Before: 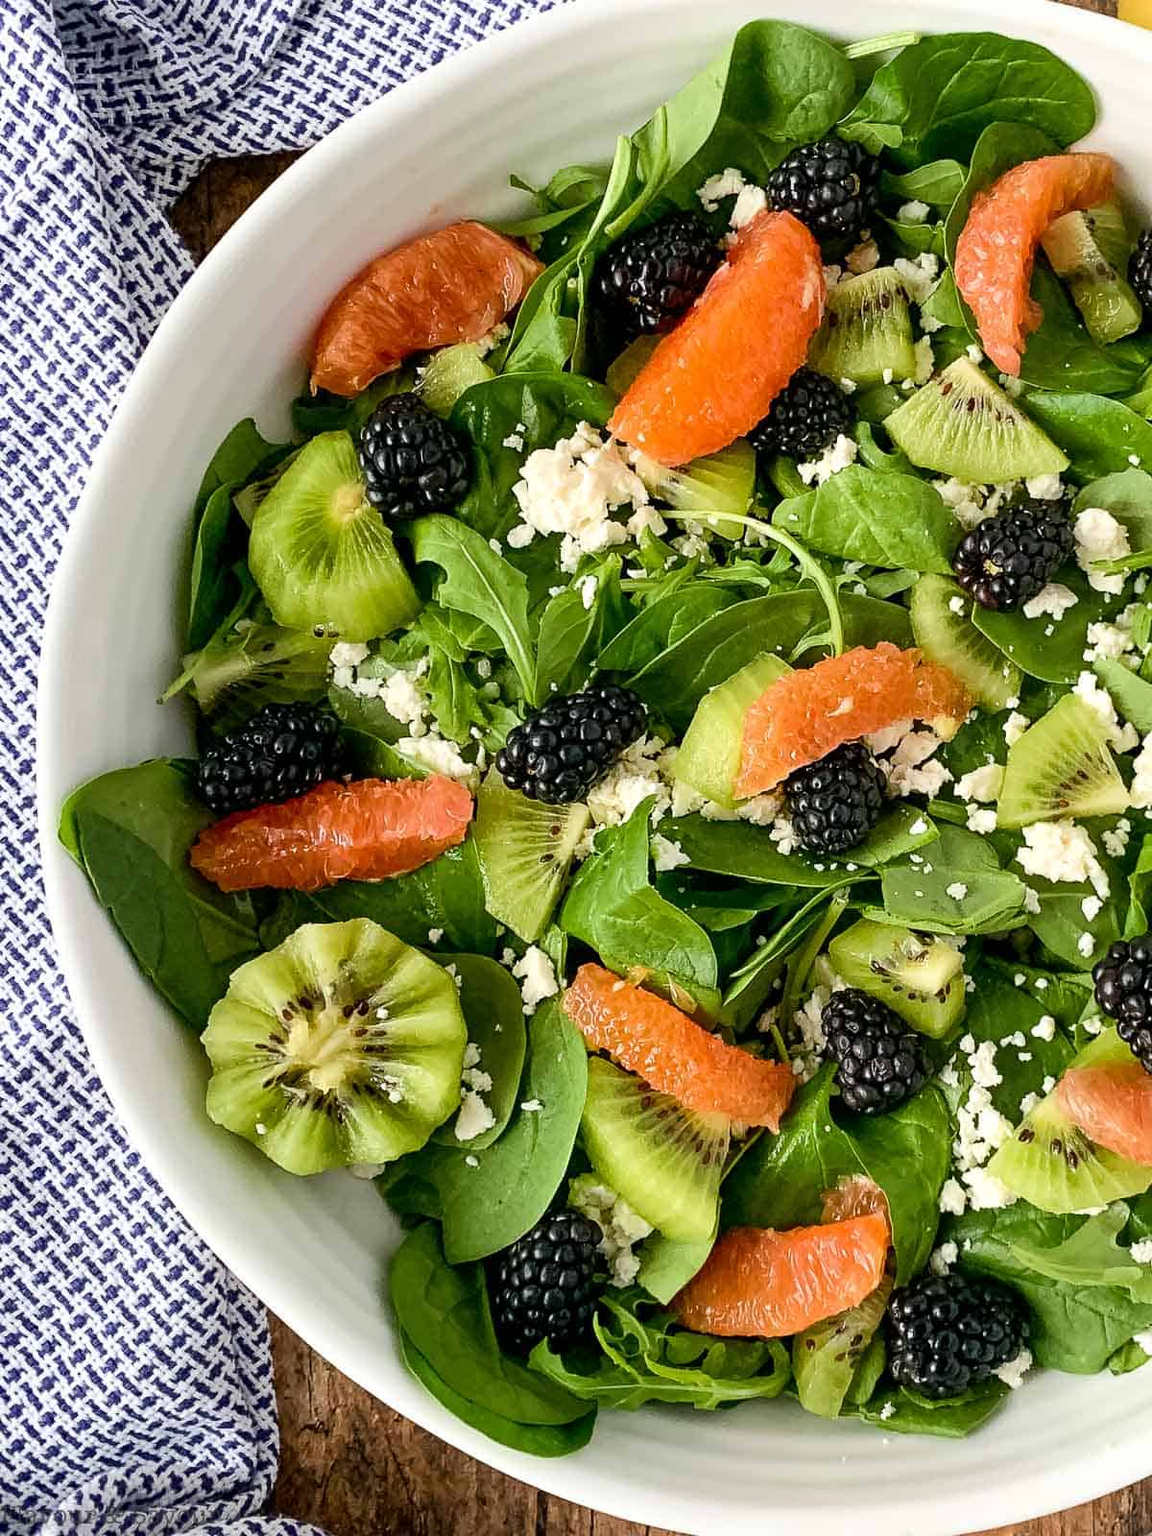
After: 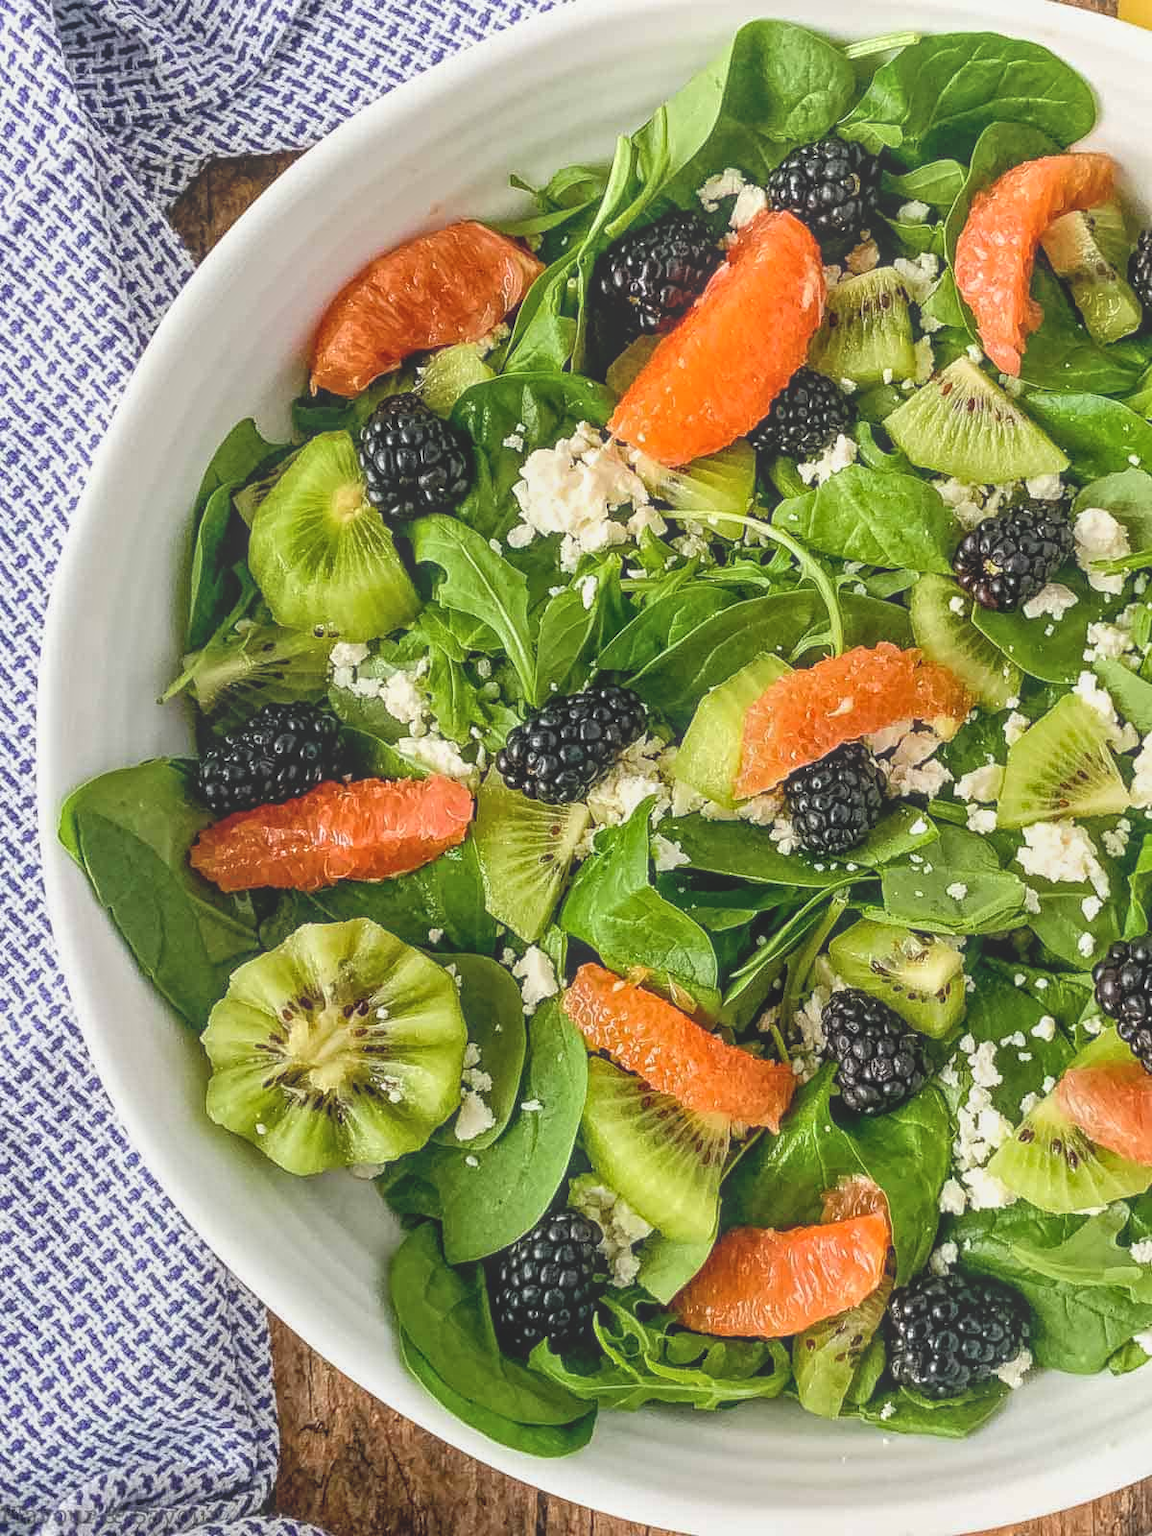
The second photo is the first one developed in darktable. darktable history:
local contrast: highlights 72%, shadows 19%, midtone range 0.196
